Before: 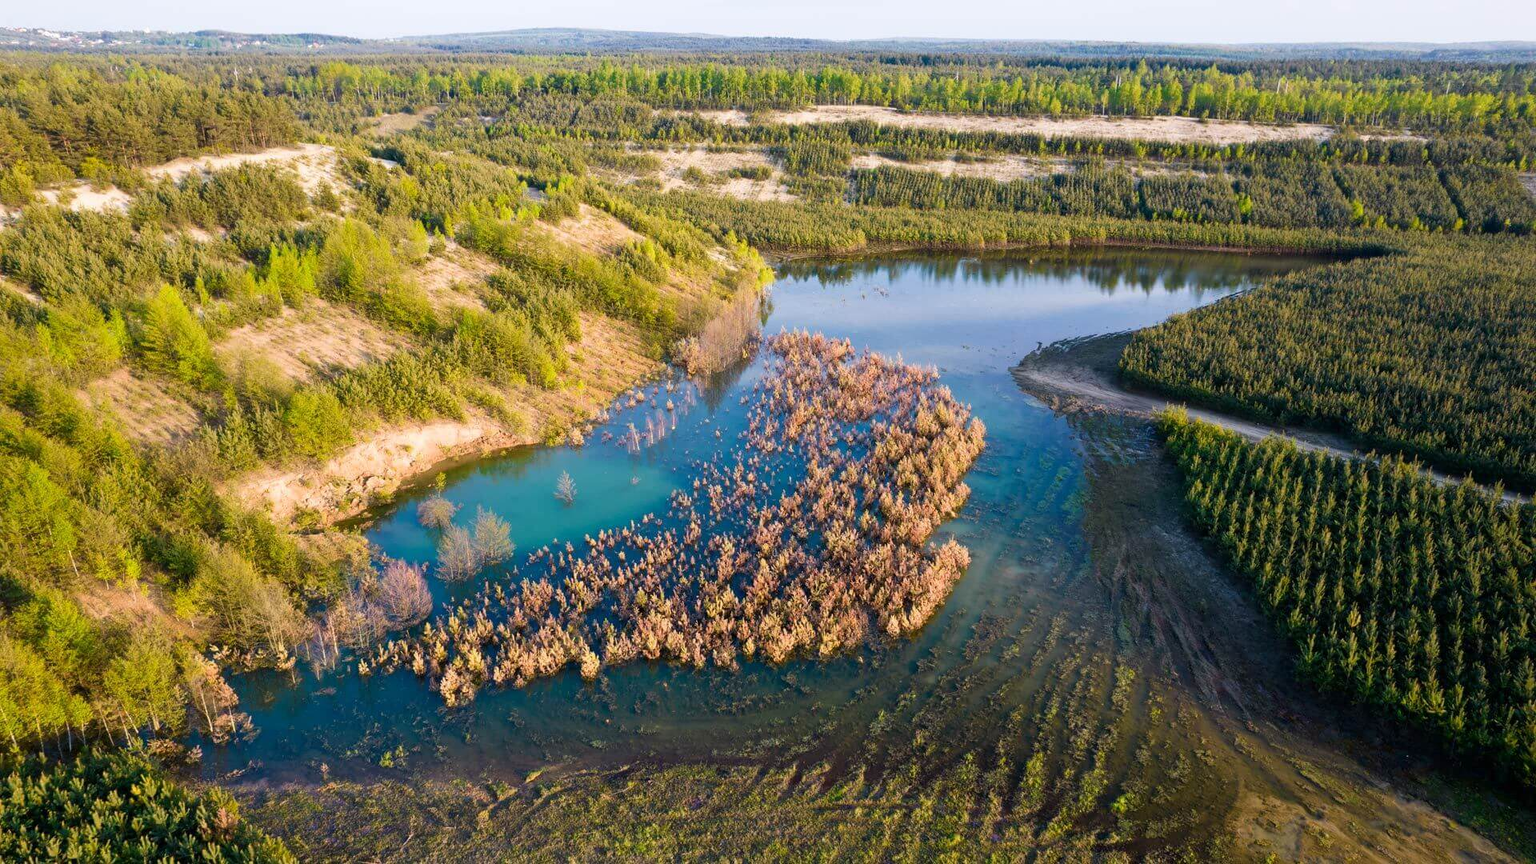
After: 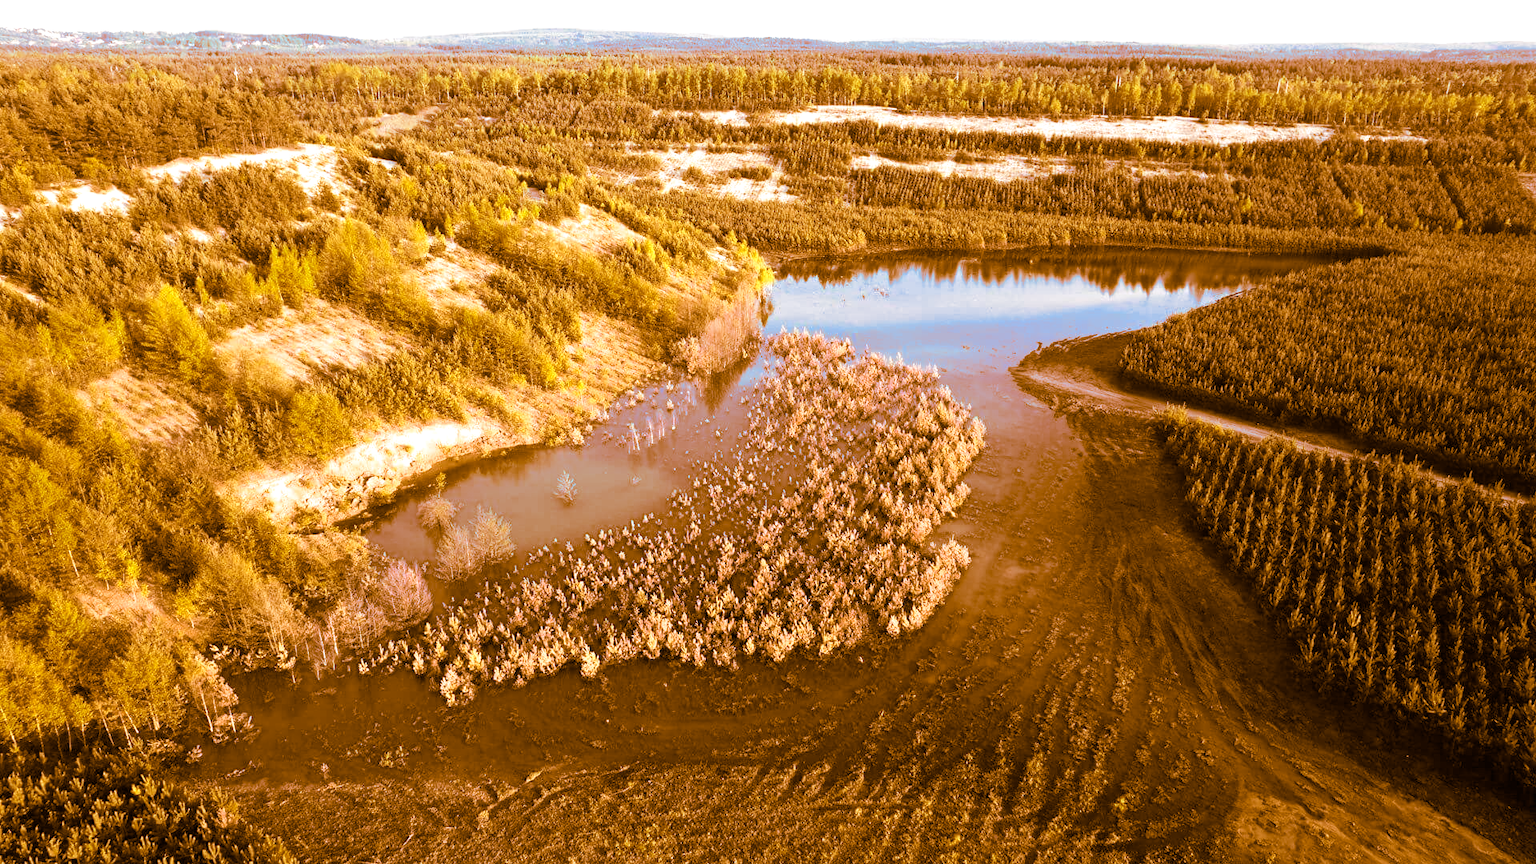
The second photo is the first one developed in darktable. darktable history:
exposure: black level correction 0, exposure 0.5 EV, compensate exposure bias true, compensate highlight preservation false
split-toning: shadows › hue 26°, shadows › saturation 0.92, highlights › hue 40°, highlights › saturation 0.92, balance -63, compress 0%
color zones: curves: ch0 [(0, 0.5) (0.143, 0.5) (0.286, 0.5) (0.429, 0.5) (0.571, 0.5) (0.714, 0.476) (0.857, 0.5) (1, 0.5)]; ch2 [(0, 0.5) (0.143, 0.5) (0.286, 0.5) (0.429, 0.5) (0.571, 0.5) (0.714, 0.487) (0.857, 0.5) (1, 0.5)]
